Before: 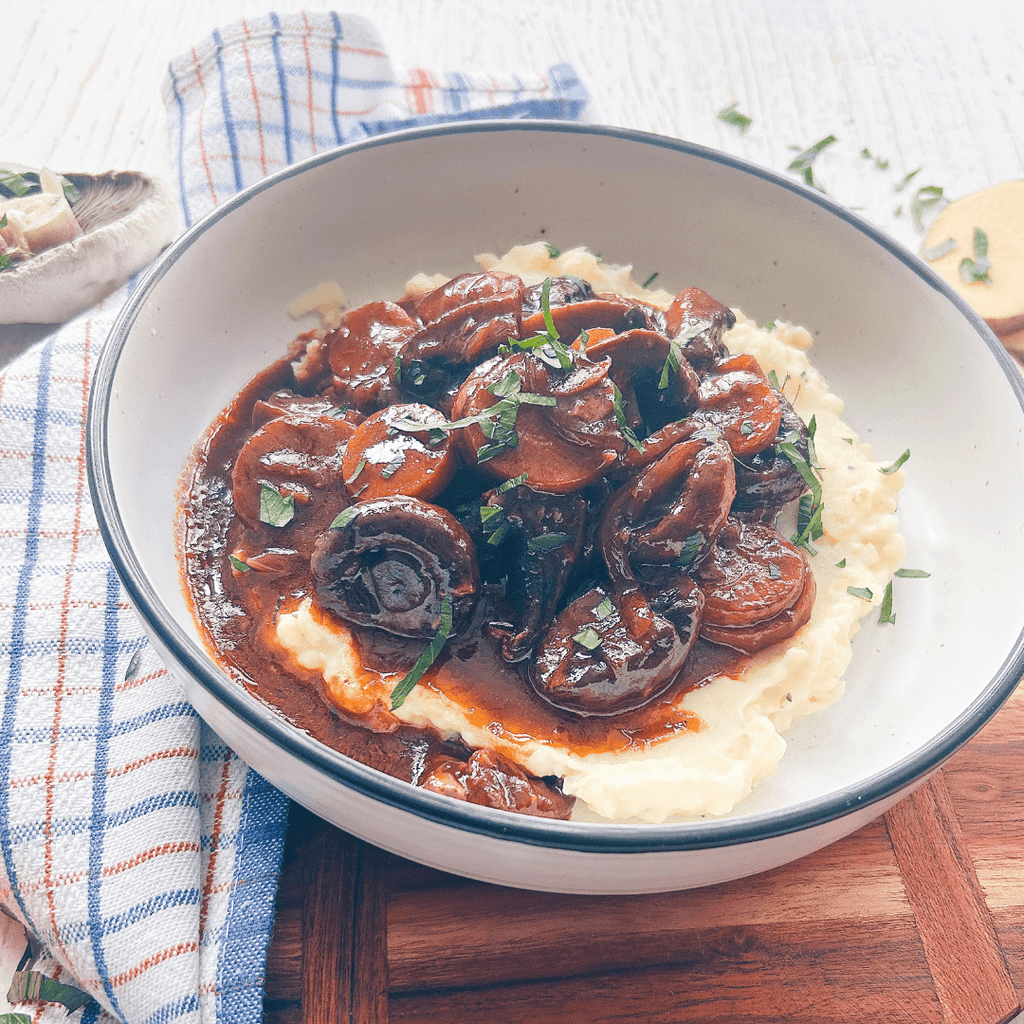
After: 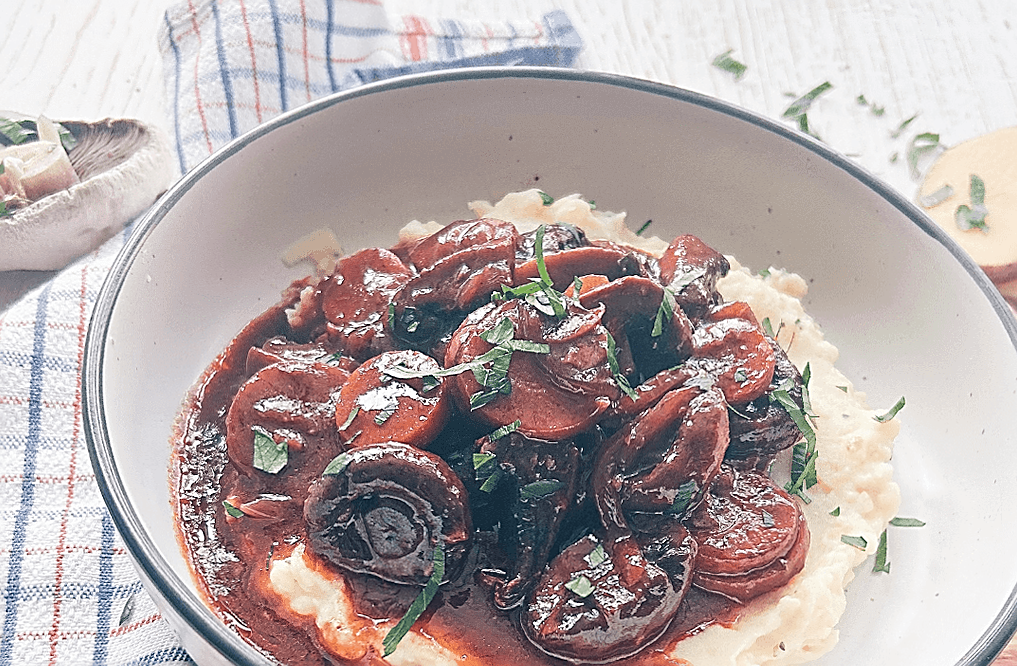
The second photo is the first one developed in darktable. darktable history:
color contrast: blue-yellow contrast 0.7
sharpen: amount 0.901
rotate and perspective: rotation 0.192°, lens shift (horizontal) -0.015, crop left 0.005, crop right 0.996, crop top 0.006, crop bottom 0.99
crop and rotate: top 4.848%, bottom 29.503%
